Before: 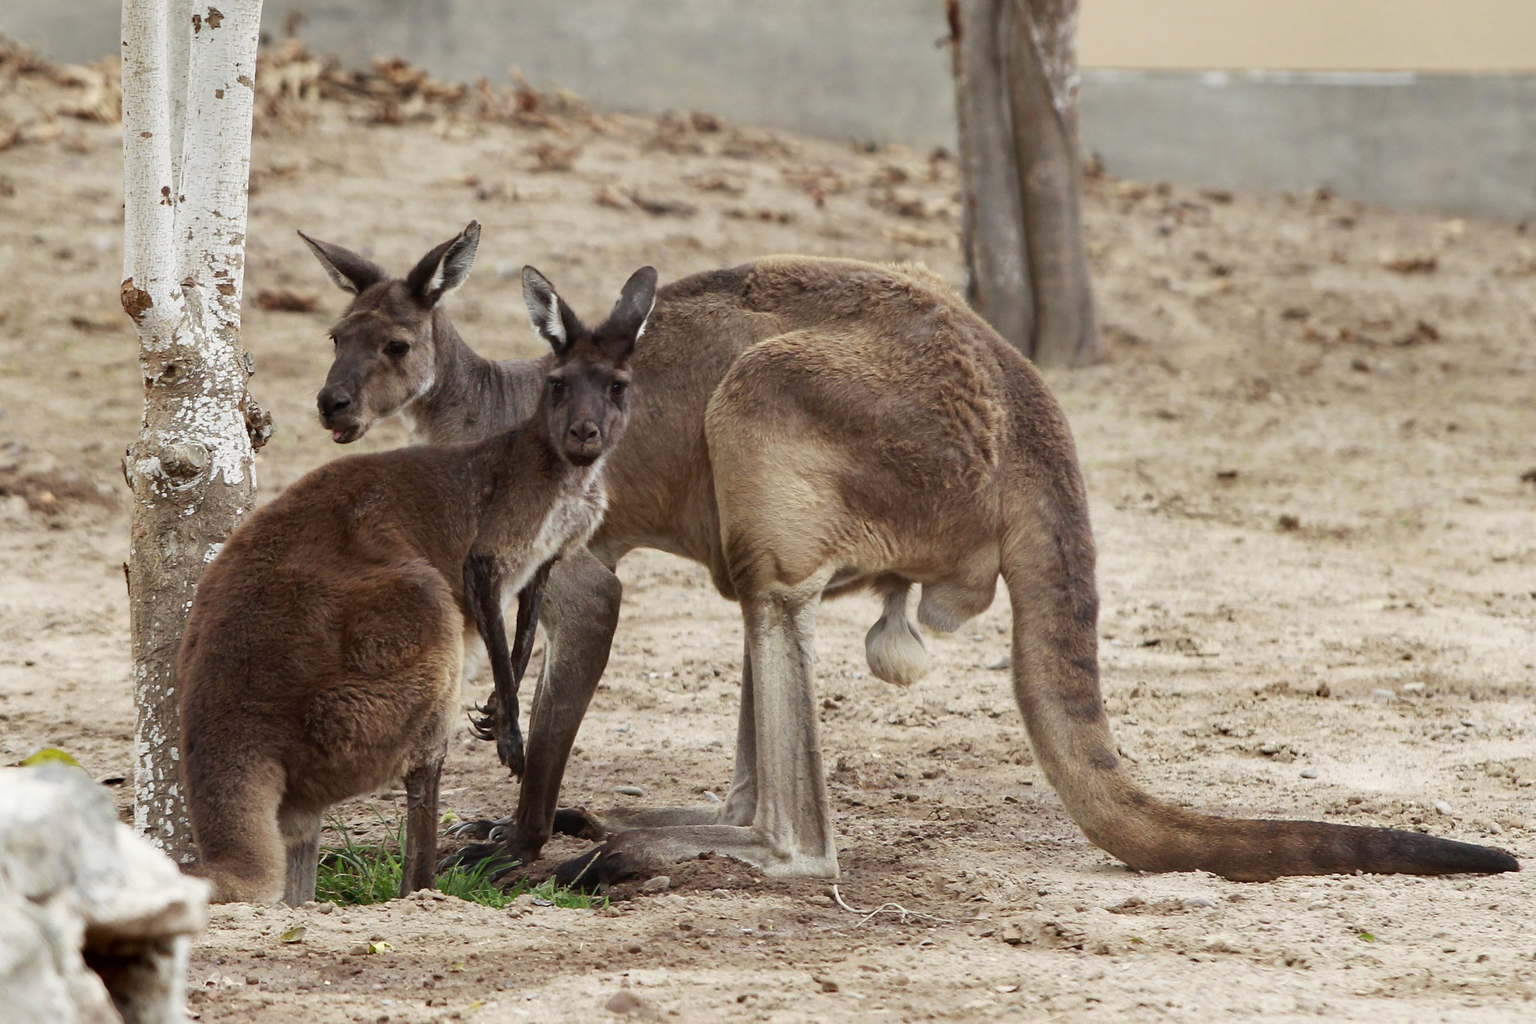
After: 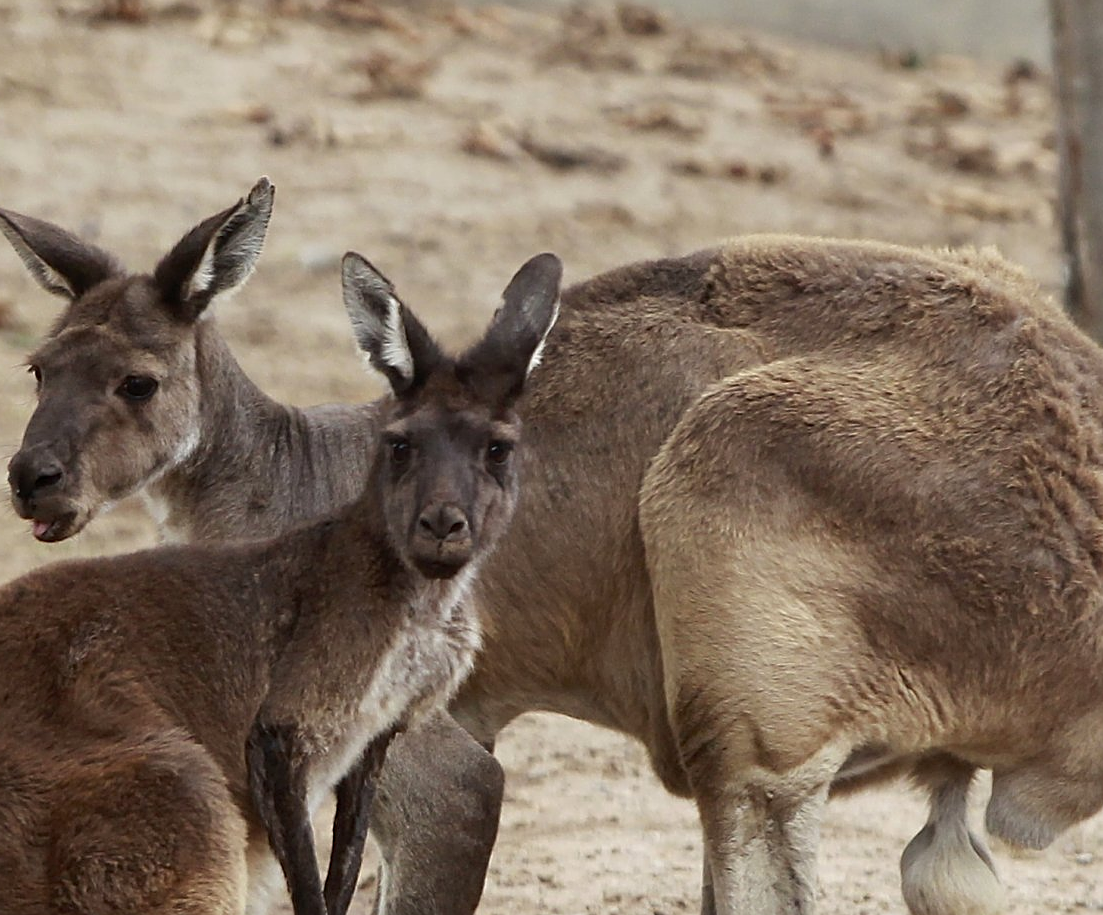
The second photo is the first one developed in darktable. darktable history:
sharpen: on, module defaults
crop: left 20.349%, top 10.809%, right 35.498%, bottom 34.262%
